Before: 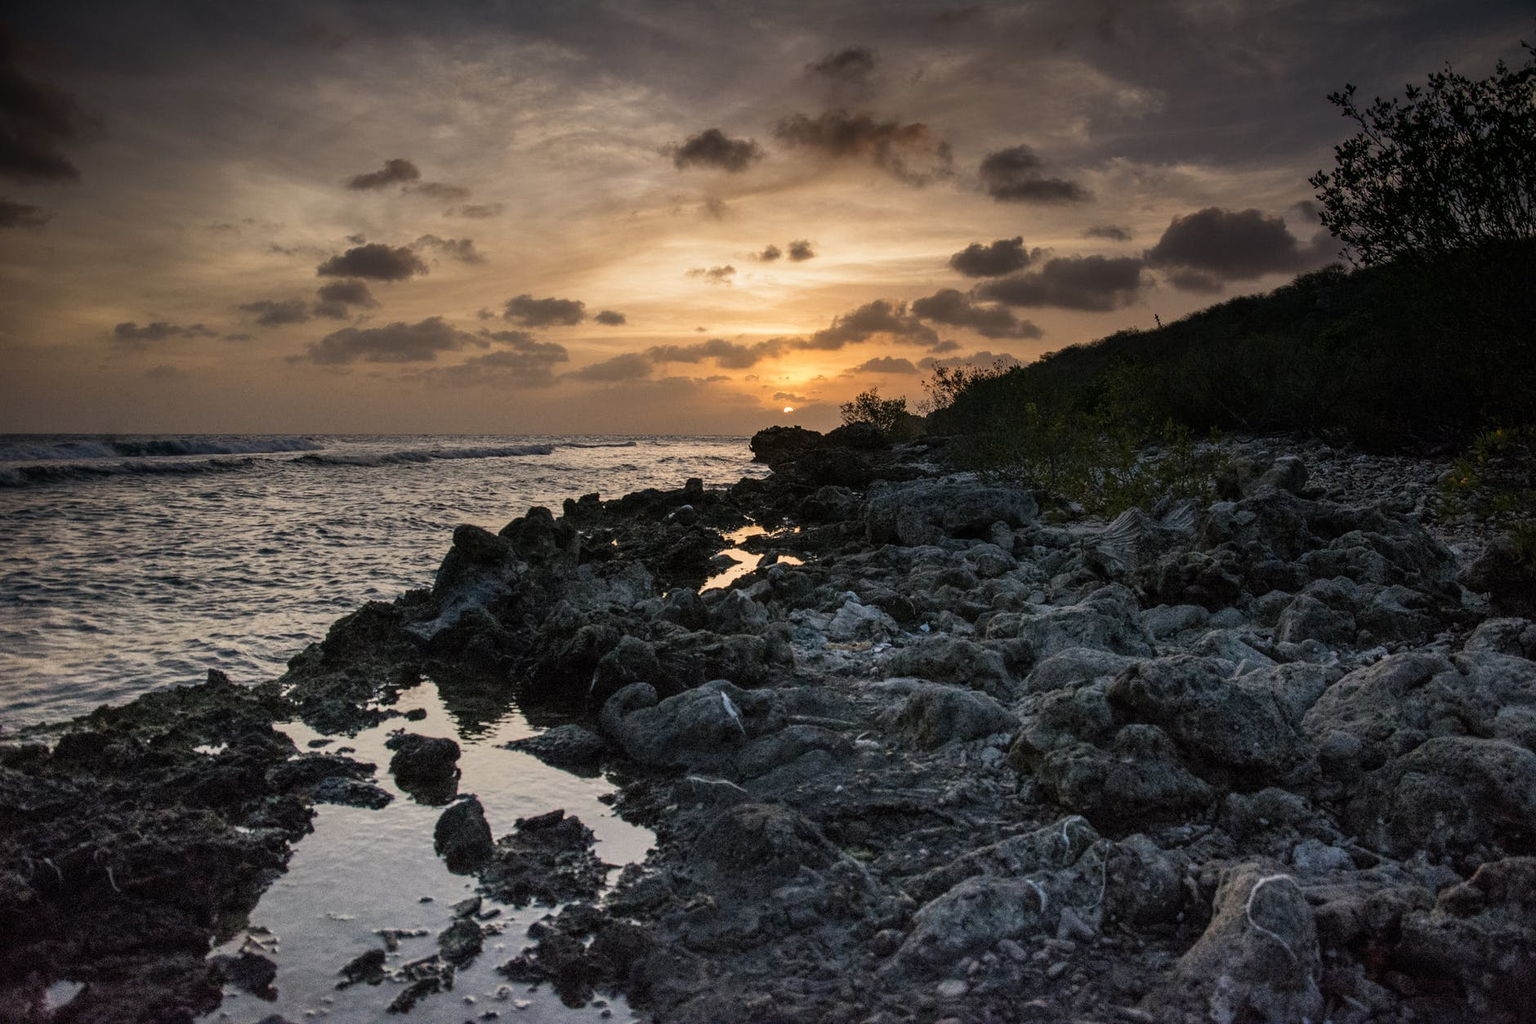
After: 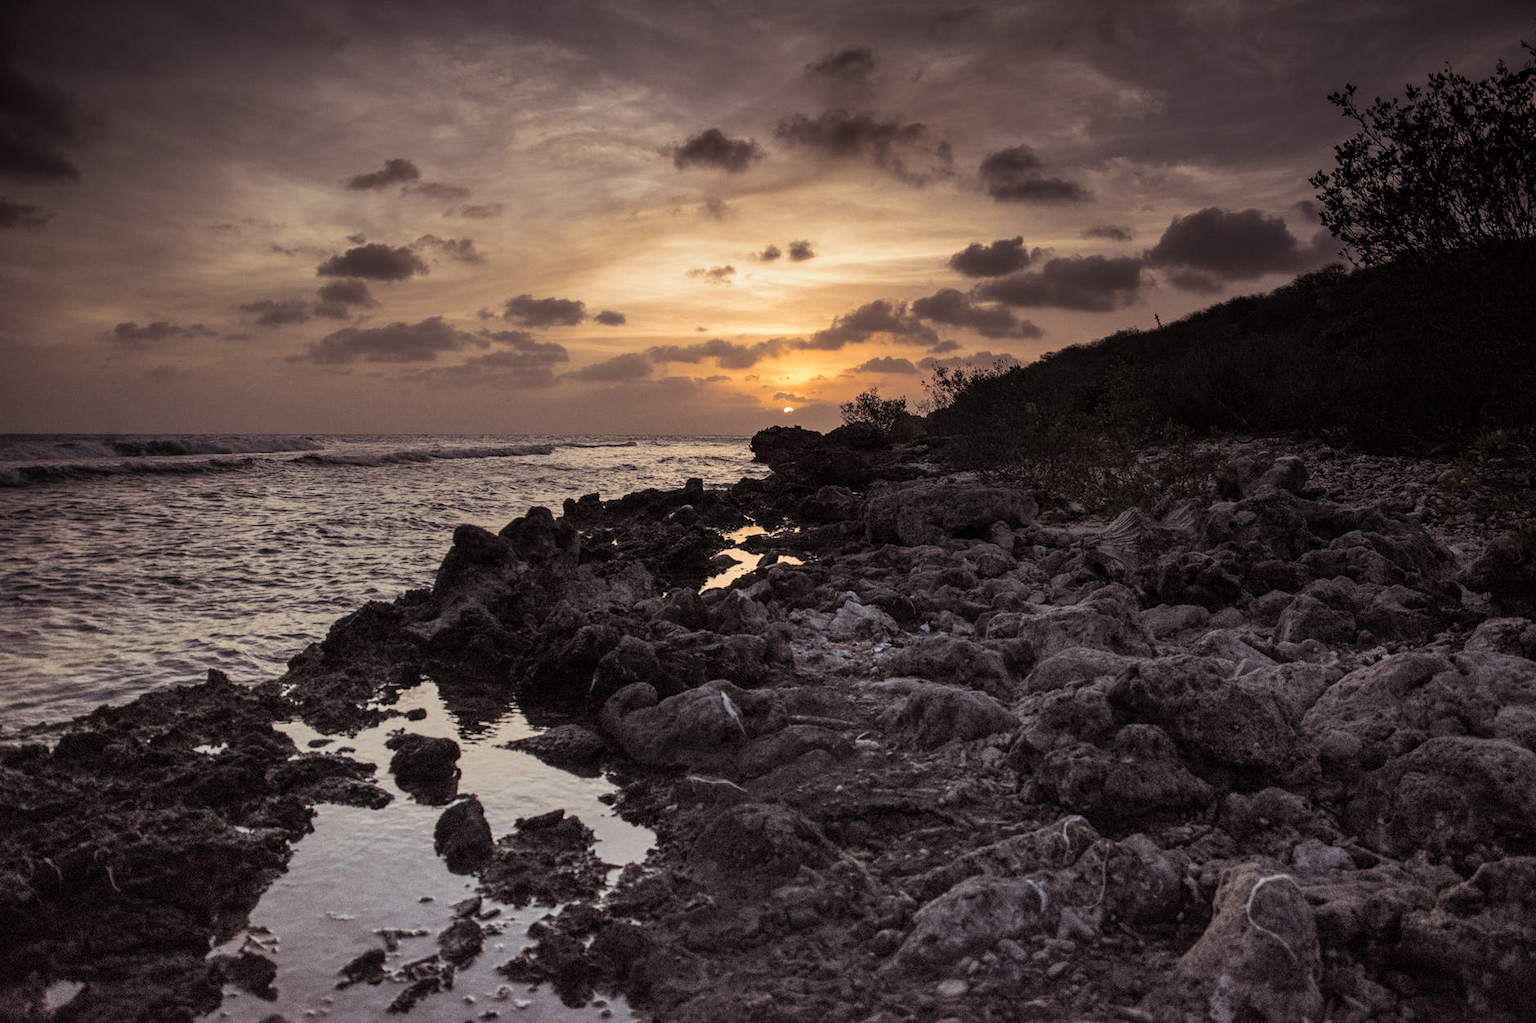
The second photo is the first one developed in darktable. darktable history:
tone equalizer: on, module defaults
split-toning: shadows › saturation 0.2
